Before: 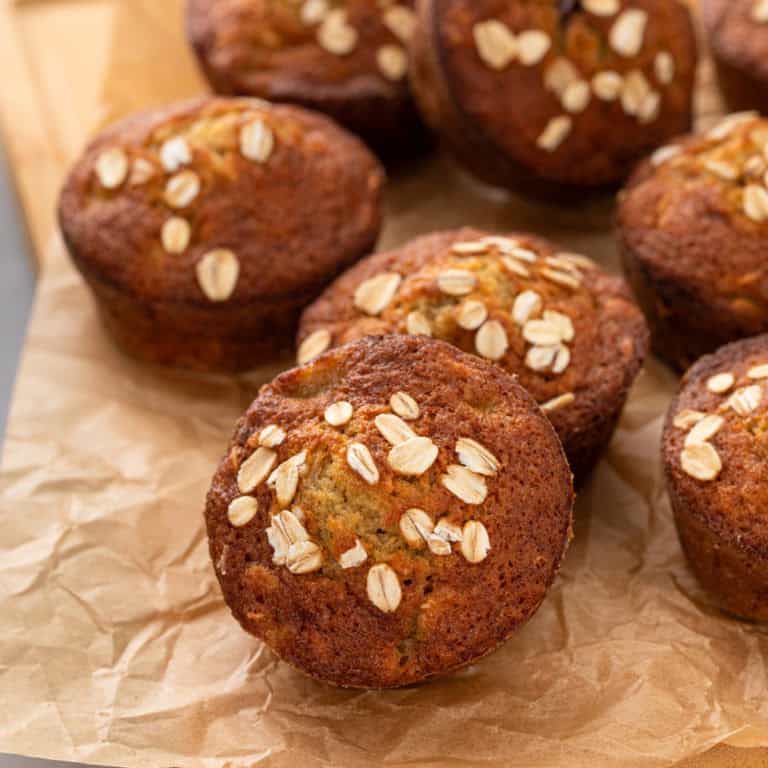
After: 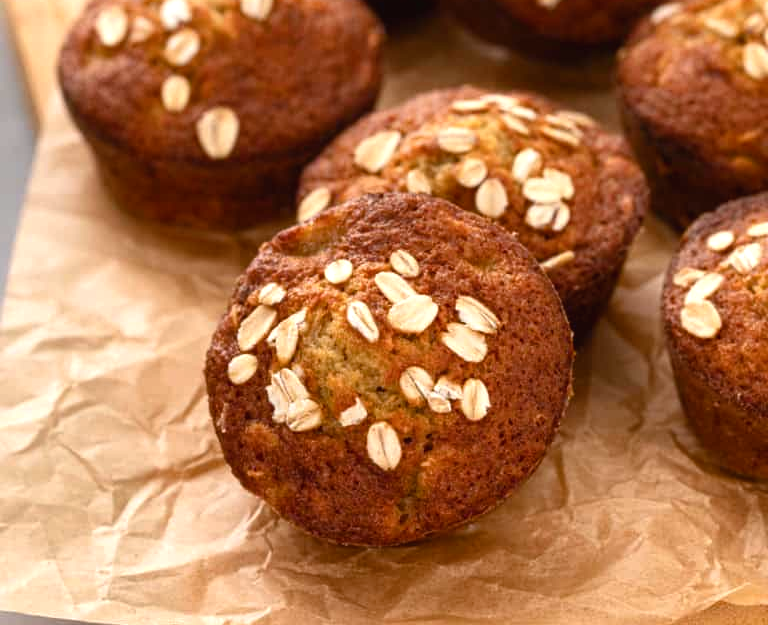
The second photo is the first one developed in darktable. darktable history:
color balance rgb: shadows lift › chroma 1%, shadows lift › hue 28.8°, power › hue 60°, highlights gain › chroma 1%, highlights gain › hue 60°, global offset › luminance 0.25%, perceptual saturation grading › highlights -20%, perceptual saturation grading › shadows 20%, perceptual brilliance grading › highlights 10%, perceptual brilliance grading › shadows -5%, global vibrance 19.67%
crop and rotate: top 18.507%
